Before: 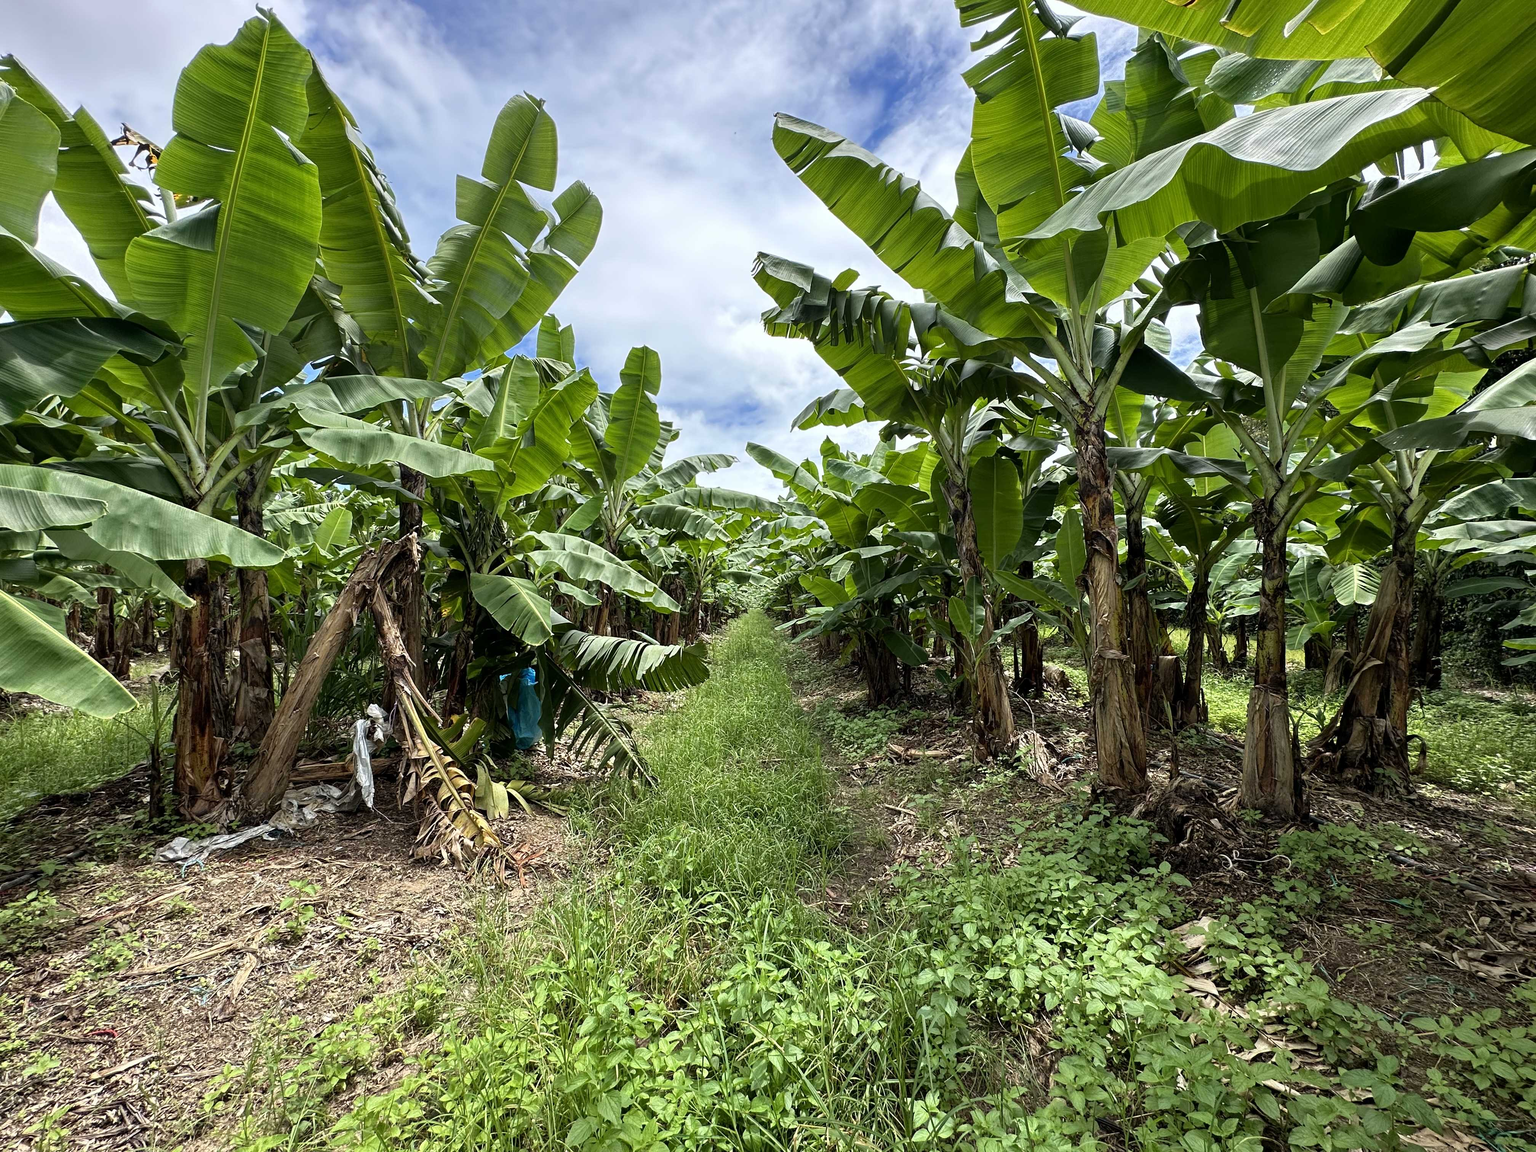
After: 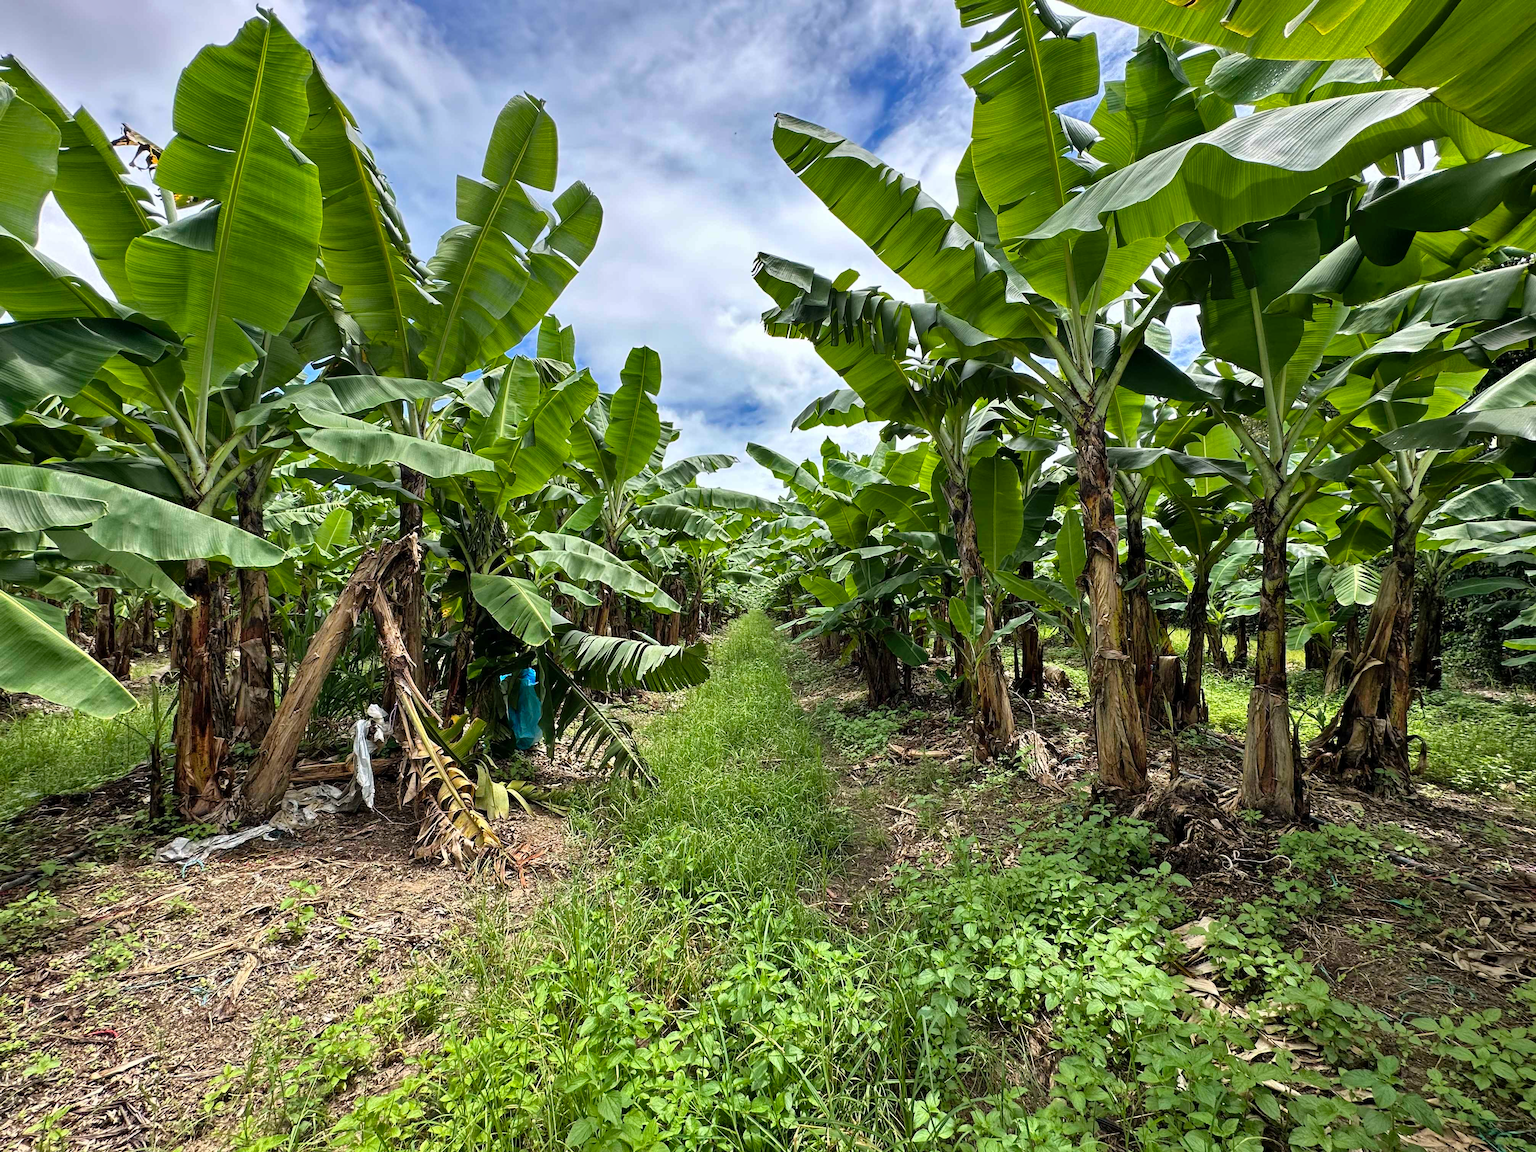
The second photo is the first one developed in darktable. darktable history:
shadows and highlights: low approximation 0.01, soften with gaussian
color balance rgb: highlights gain › chroma 0.271%, highlights gain › hue 332.9°, perceptual saturation grading › global saturation -0.096%, global vibrance 20%
